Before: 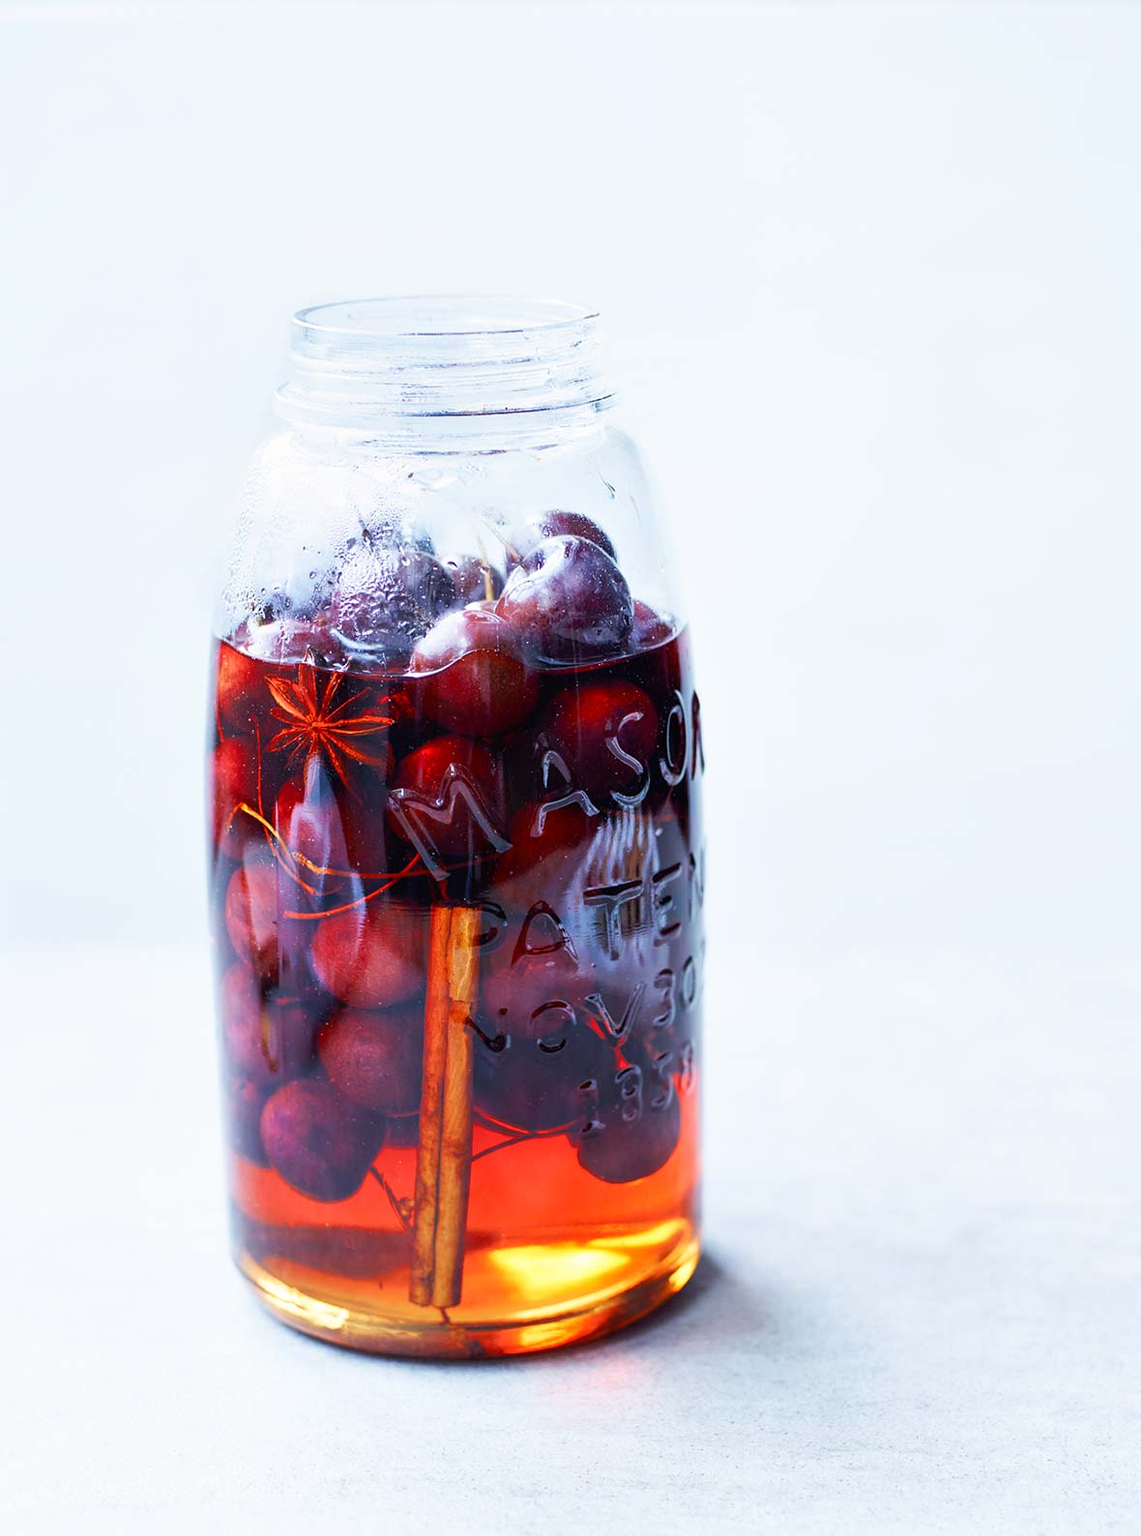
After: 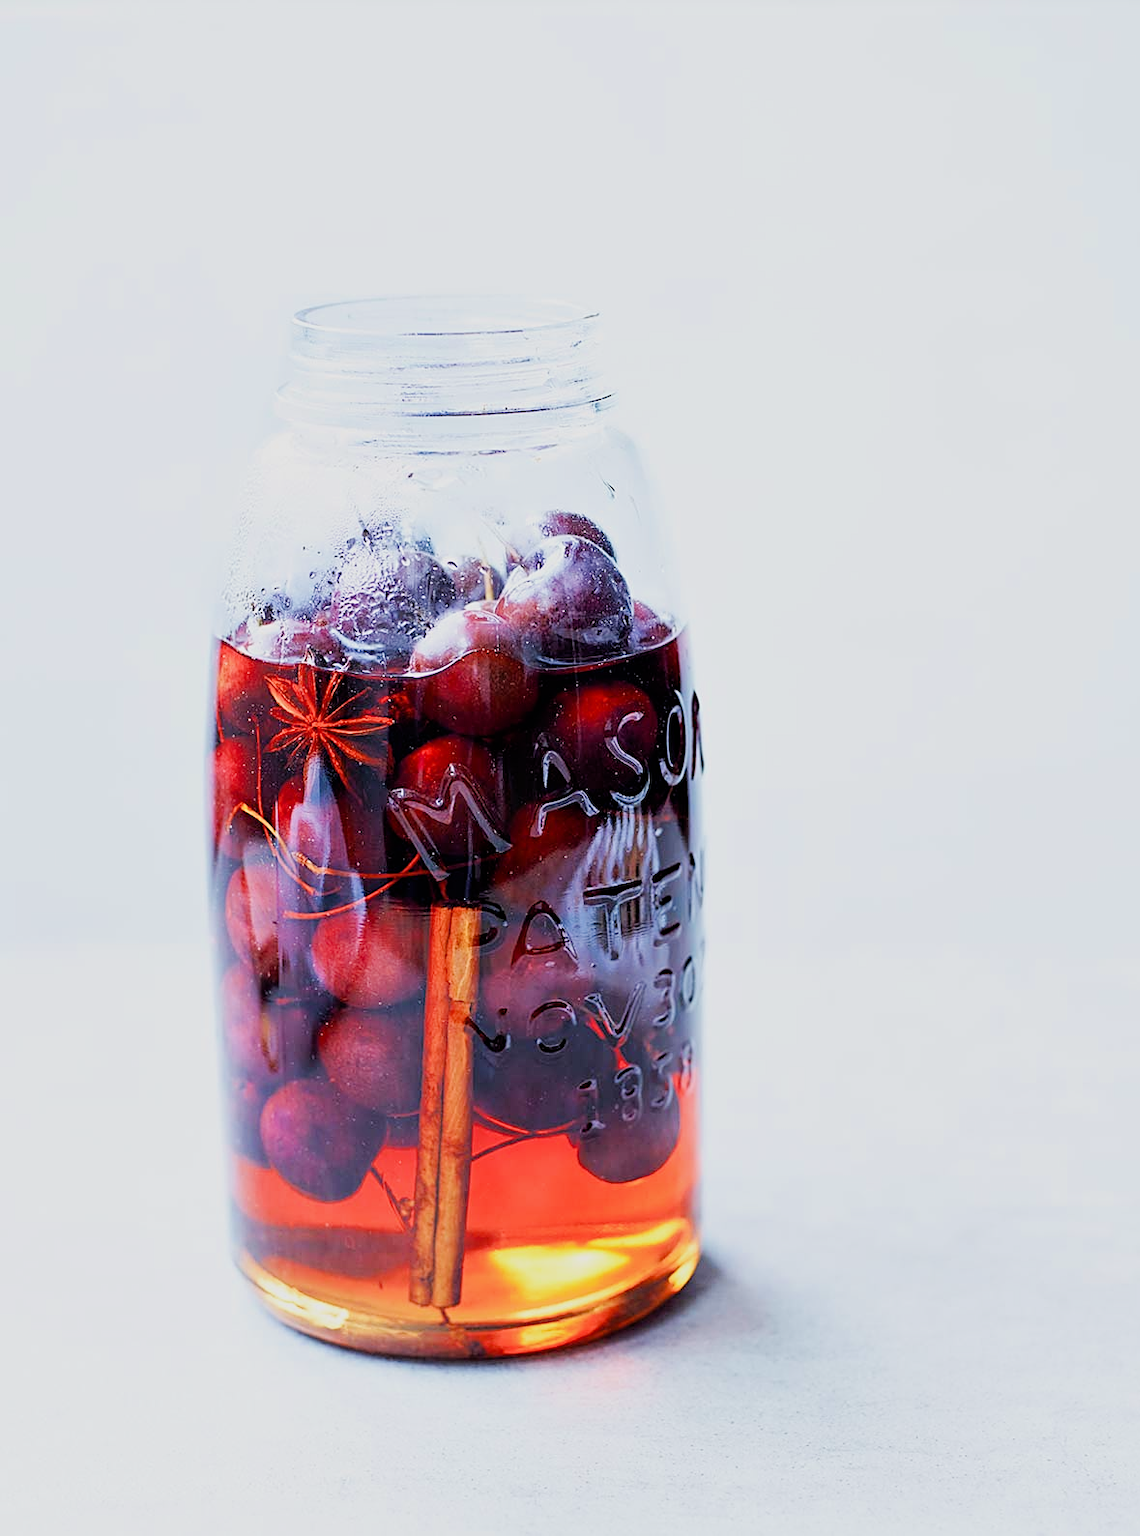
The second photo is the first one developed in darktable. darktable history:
exposure: black level correction 0.001, exposure 0.5 EV, compensate exposure bias true, compensate highlight preservation false
filmic rgb: black relative exposure -7.65 EV, white relative exposure 4.56 EV, hardness 3.61
sharpen: on, module defaults
